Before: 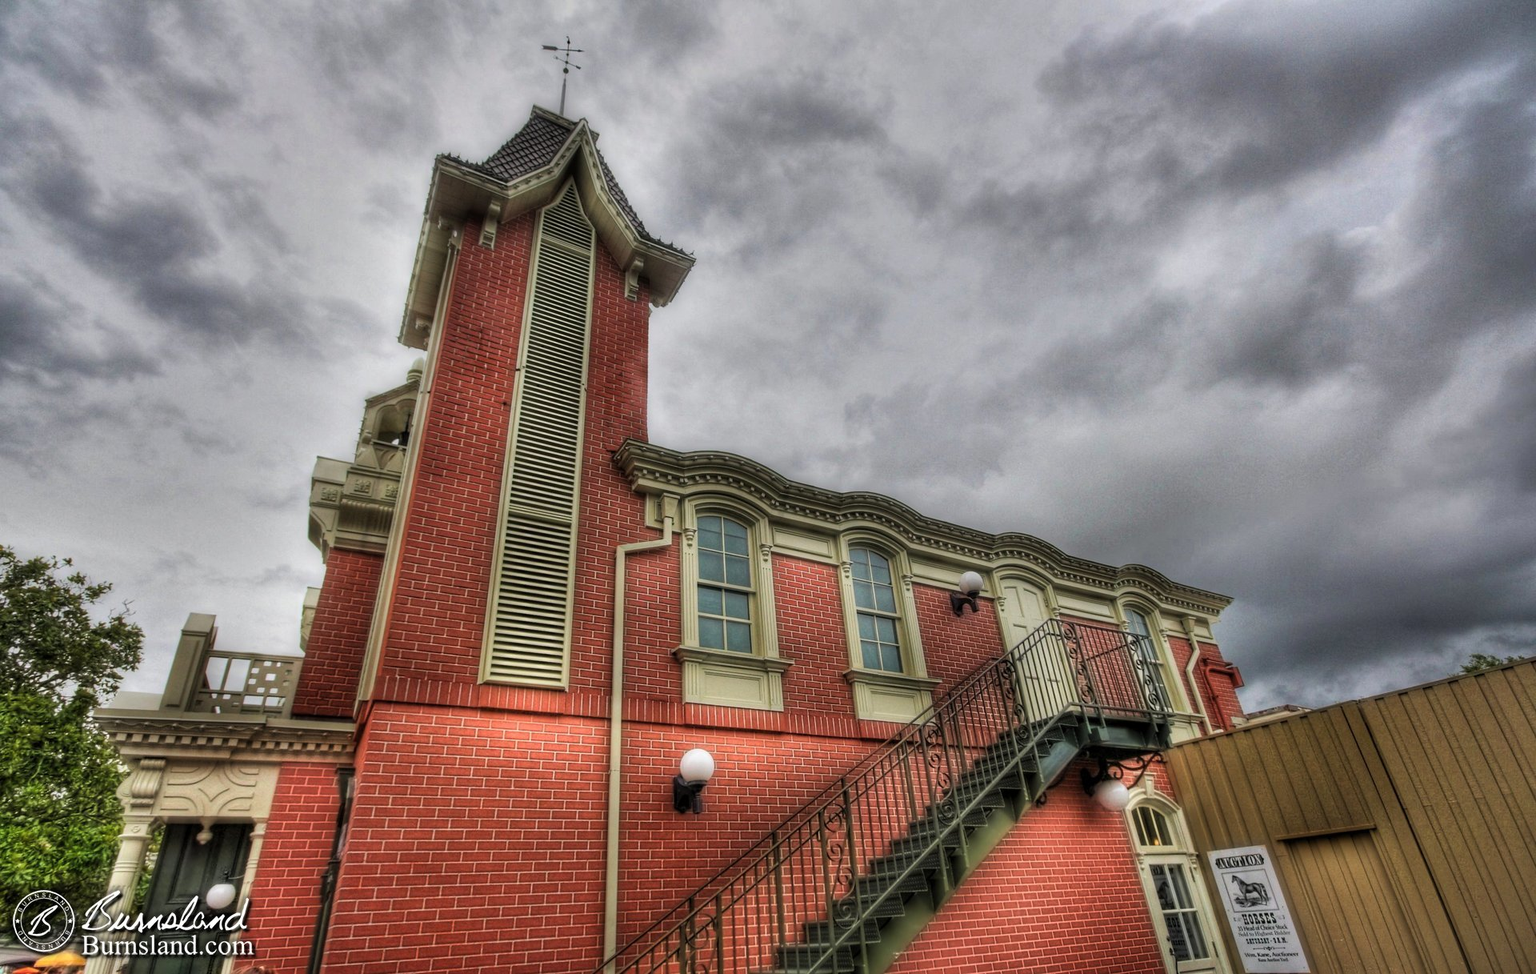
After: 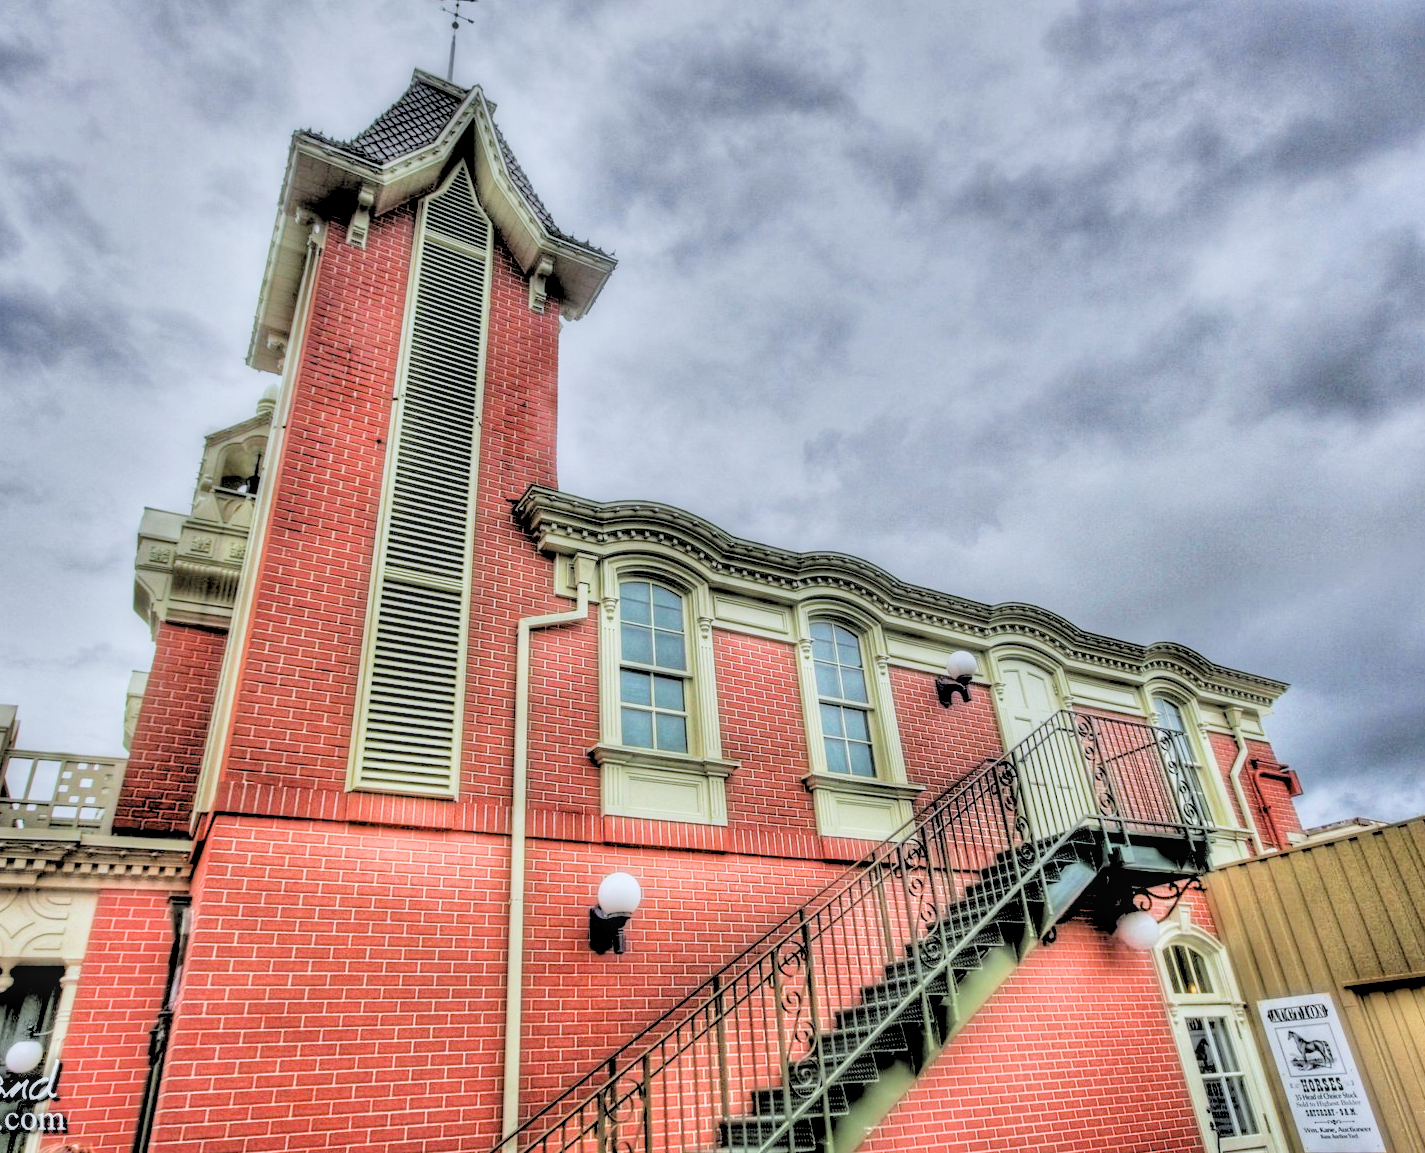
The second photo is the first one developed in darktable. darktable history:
crop and rotate: left 13.15%, top 5.251%, right 12.609%
filmic rgb: black relative exposure -5 EV, white relative exposure 3.5 EV, hardness 3.19, contrast 1.4, highlights saturation mix -30%
grain: coarseness 0.81 ISO, strength 1.34%, mid-tones bias 0%
tone equalizer: -7 EV 0.15 EV, -6 EV 0.6 EV, -5 EV 1.15 EV, -4 EV 1.33 EV, -3 EV 1.15 EV, -2 EV 0.6 EV, -1 EV 0.15 EV, mask exposure compensation -0.5 EV
shadows and highlights: shadows 22.7, highlights -48.71, soften with gaussian
local contrast: on, module defaults
rgb levels: levels [[0.027, 0.429, 0.996], [0, 0.5, 1], [0, 0.5, 1]]
white balance: red 0.924, blue 1.095
